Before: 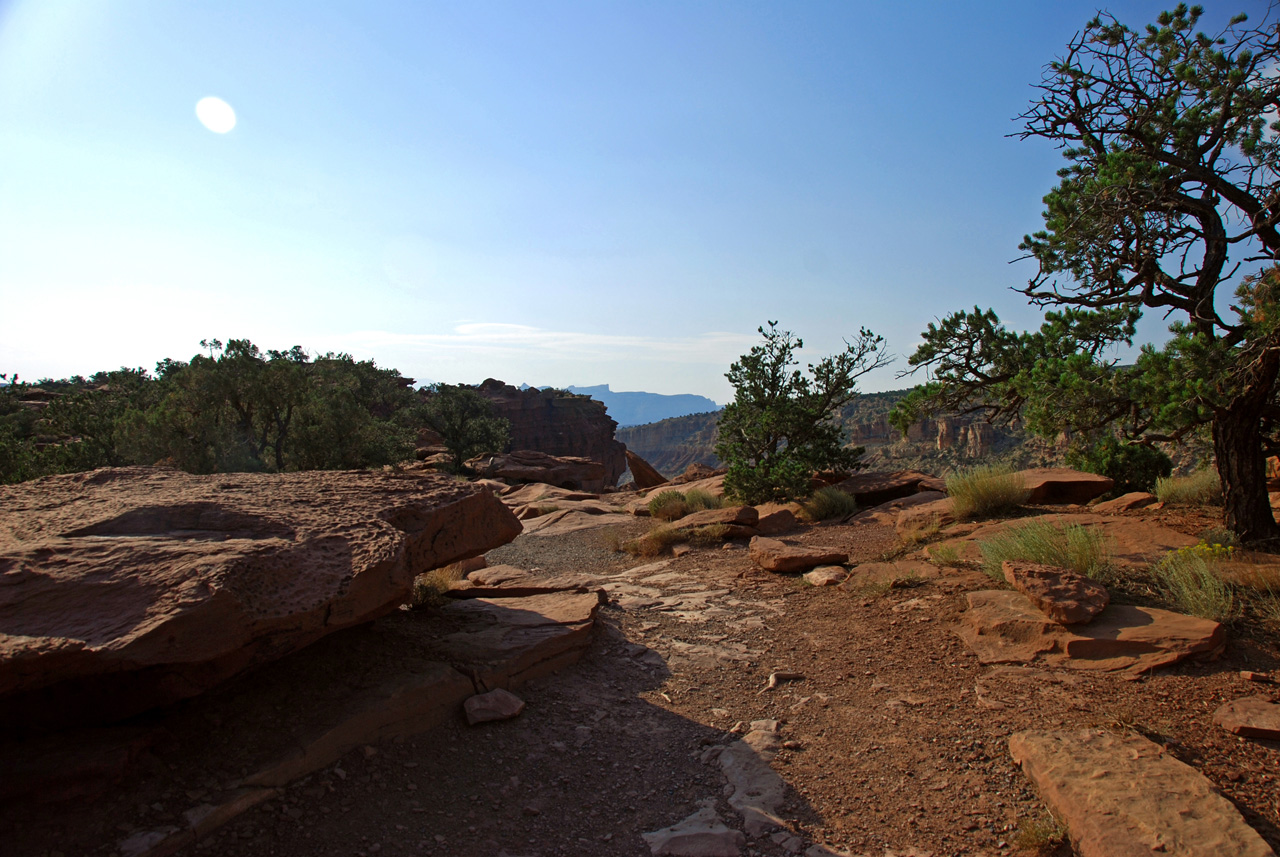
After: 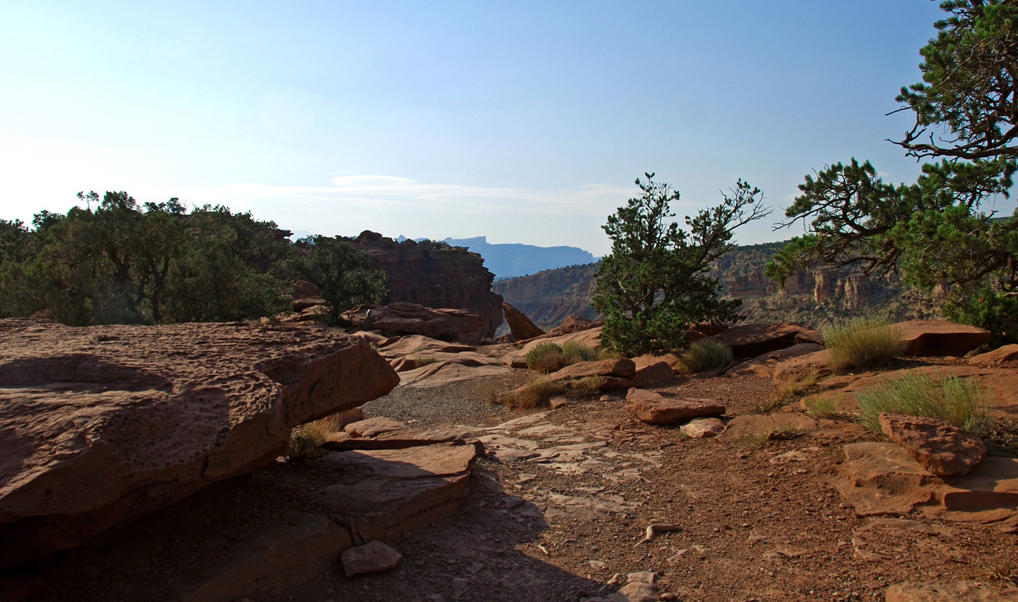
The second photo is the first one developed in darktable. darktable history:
crop: left 9.659%, top 17.327%, right 10.794%, bottom 12.338%
